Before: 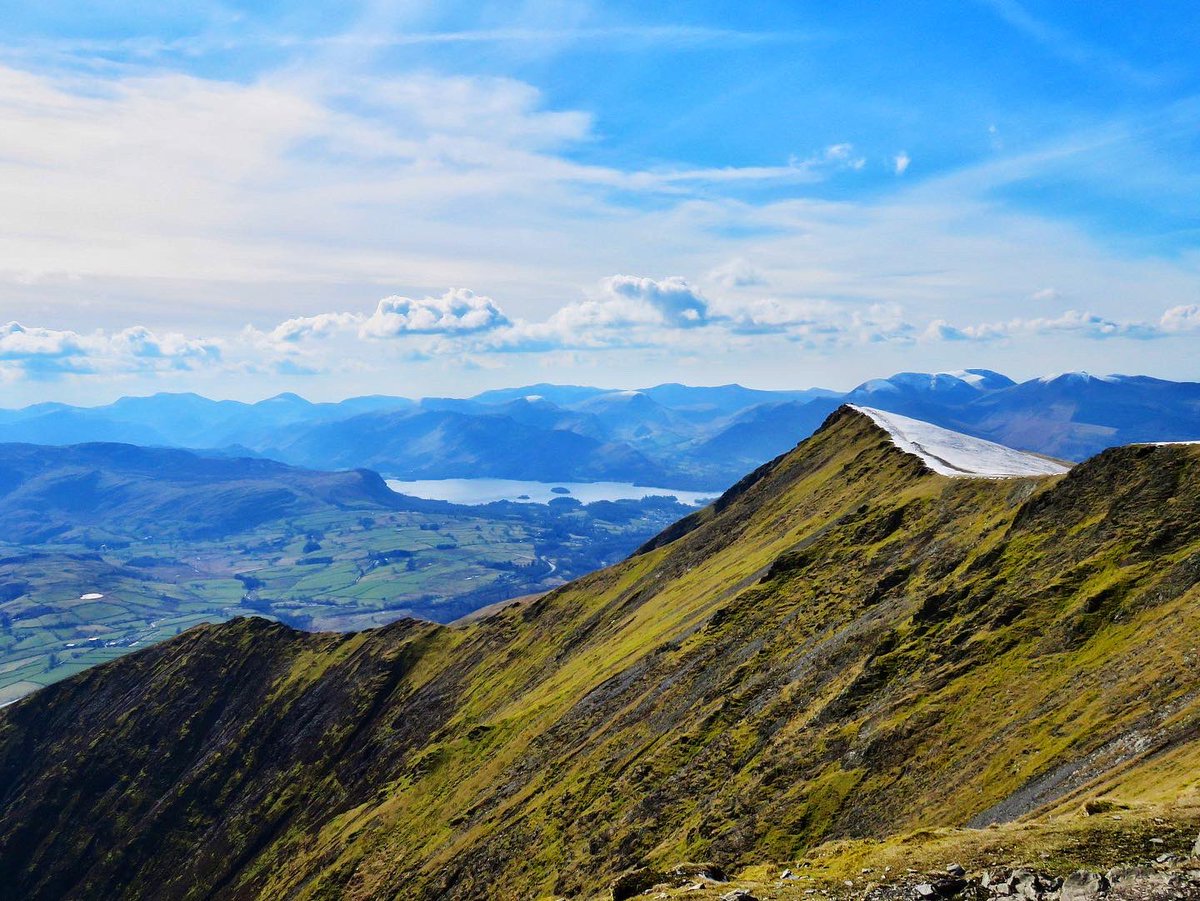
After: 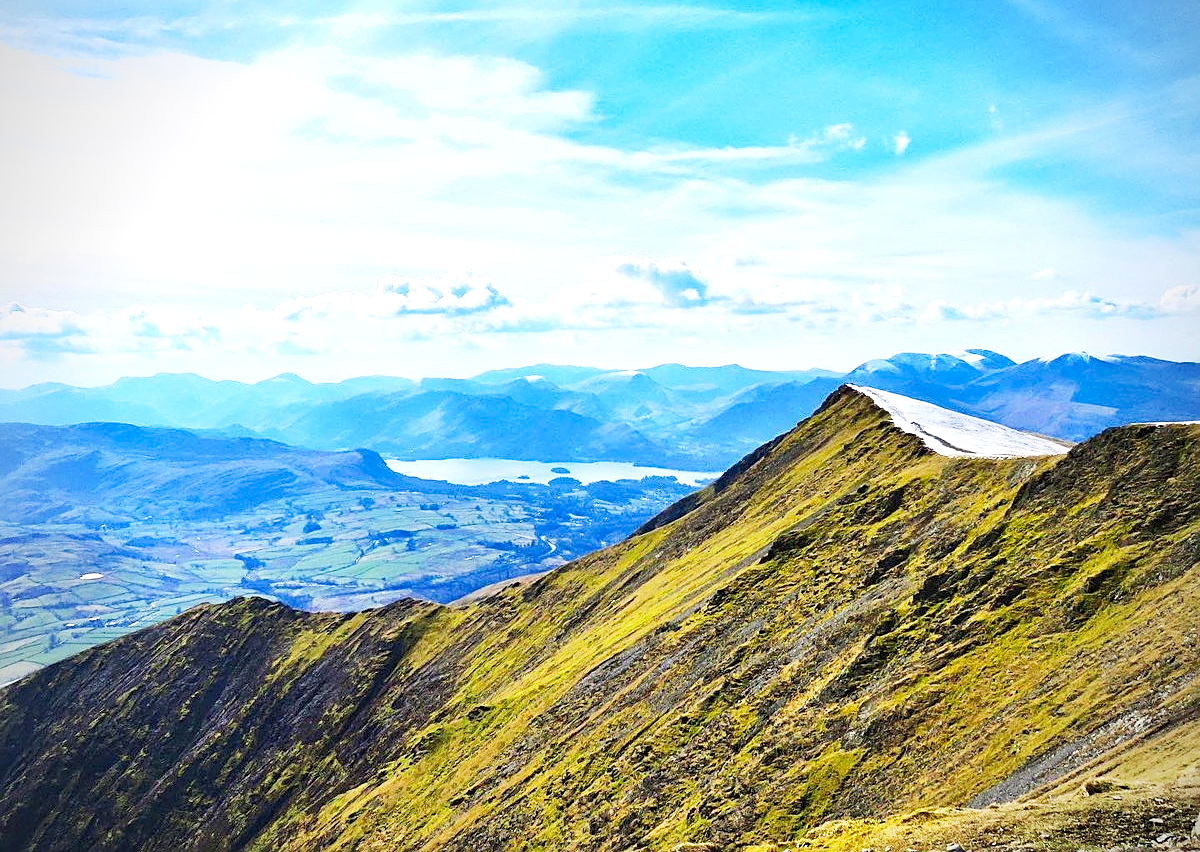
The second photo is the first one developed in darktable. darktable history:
shadows and highlights: radius 266.39, soften with gaussian
exposure: black level correction 0, exposure 0.695 EV, compensate highlight preservation false
sharpen: on, module defaults
vignetting: fall-off radius 62.65%
contrast brightness saturation: contrast 0.025, brightness 0.064, saturation 0.125
crop and rotate: top 2.266%, bottom 3.149%
base curve: curves: ch0 [(0, 0) (0.204, 0.334) (0.55, 0.733) (1, 1)], preserve colors none
